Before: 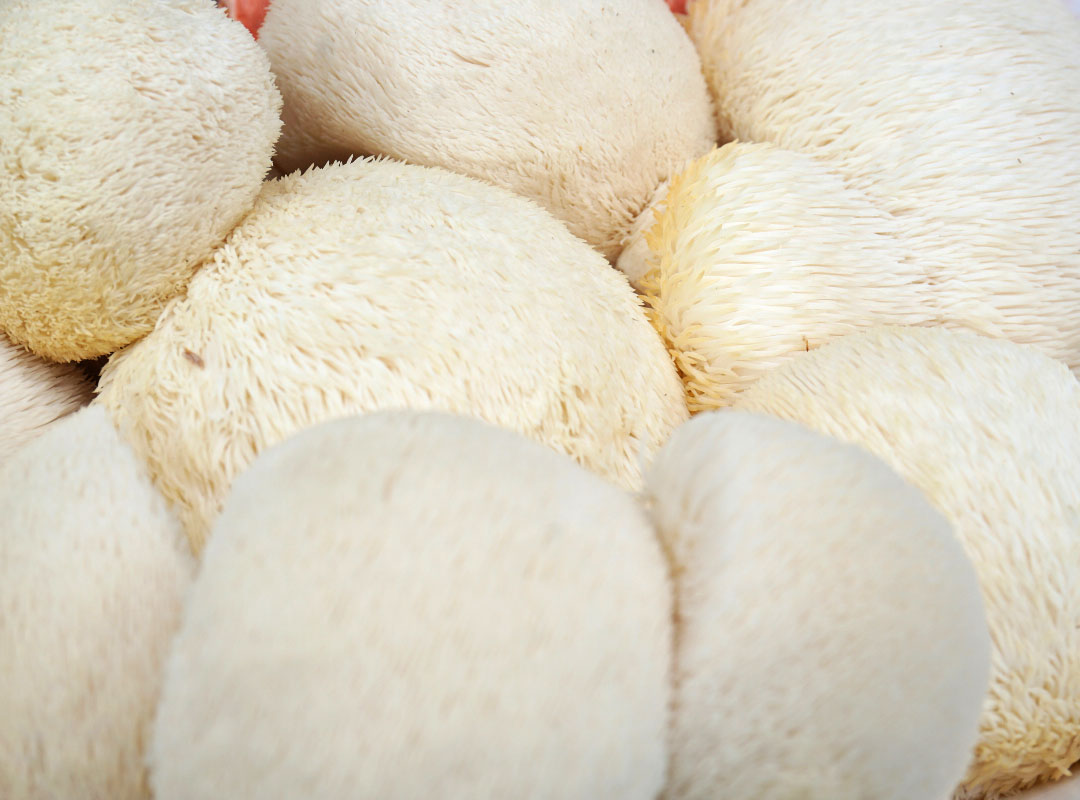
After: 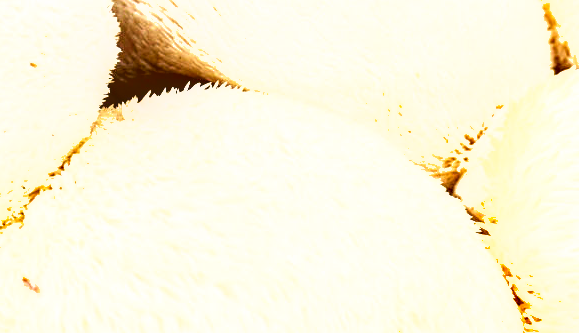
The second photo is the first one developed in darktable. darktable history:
color balance rgb: highlights gain › luminance 0.802%, highlights gain › chroma 0.511%, highlights gain › hue 43.03°, perceptual saturation grading › global saturation 0.656%, global vibrance 20%
crop: left 15.131%, top 9.151%, right 31.204%, bottom 49.17%
exposure: black level correction 0, exposure 1.359 EV, compensate highlight preservation false
local contrast: on, module defaults
shadows and highlights: soften with gaussian
